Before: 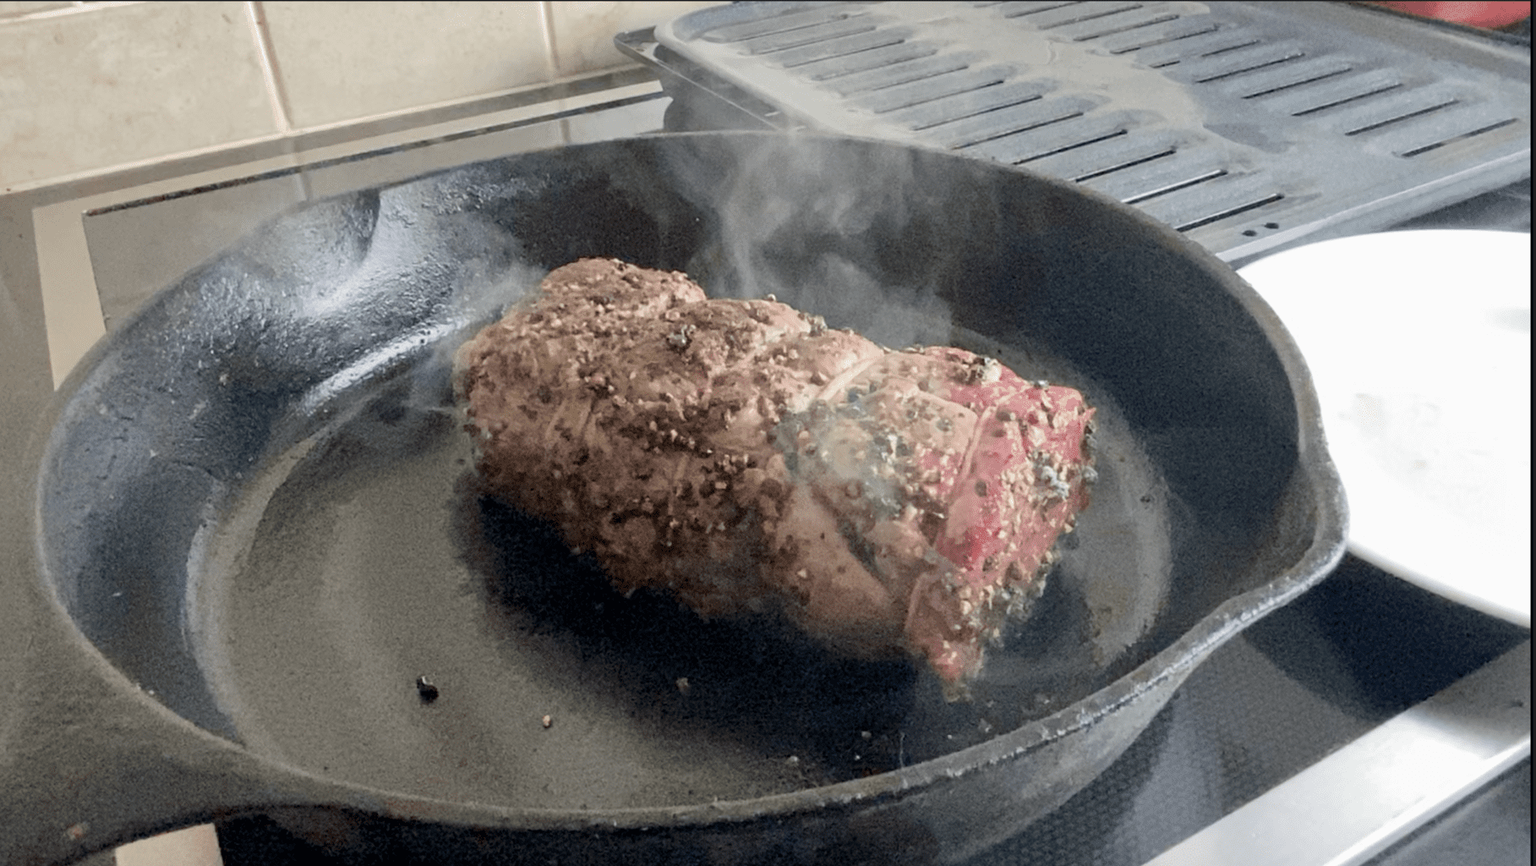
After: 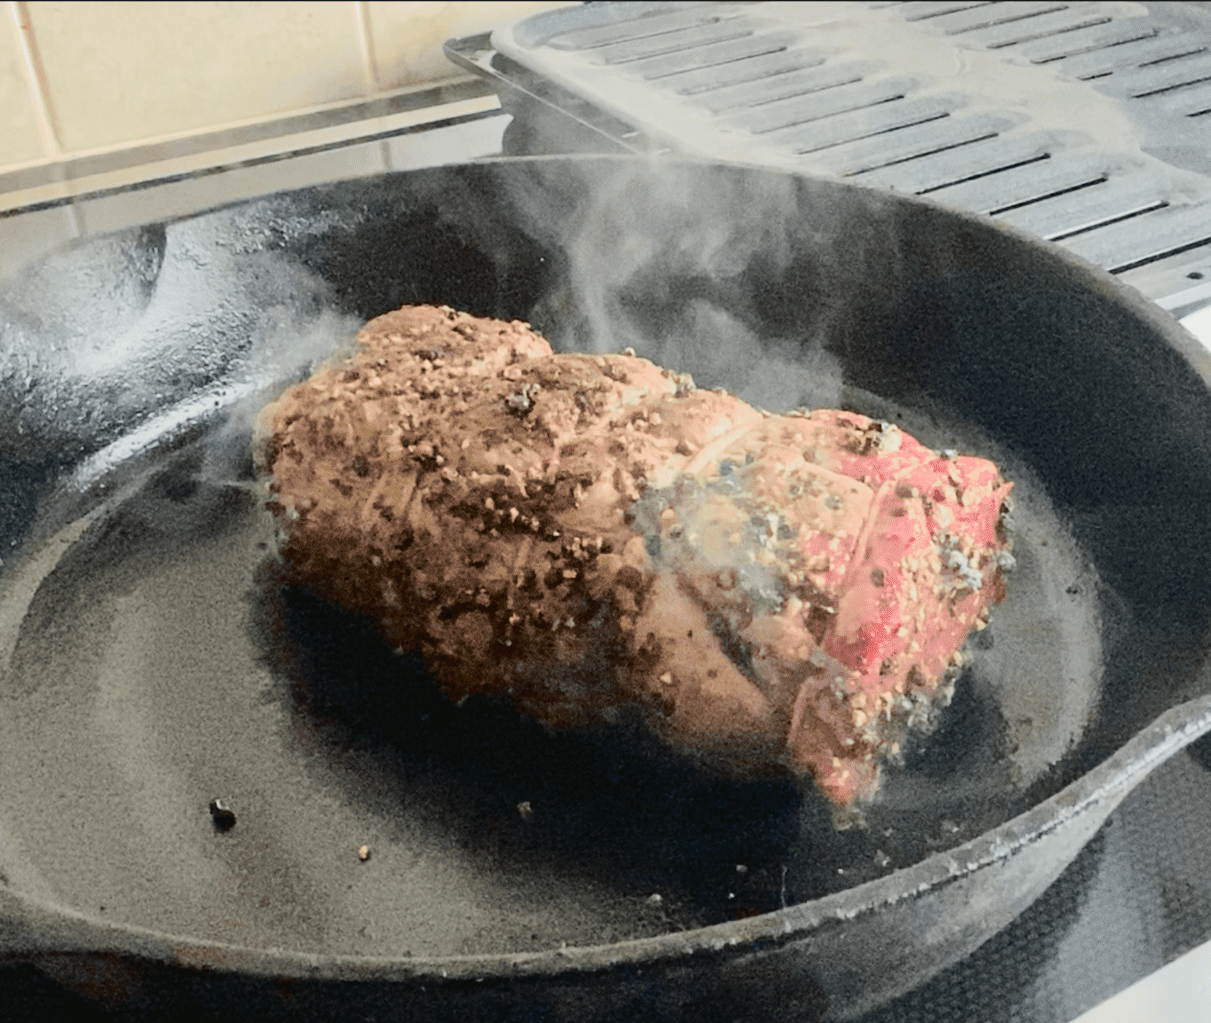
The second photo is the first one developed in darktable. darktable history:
crop and rotate: left 15.579%, right 17.724%
tone curve: curves: ch0 [(0, 0.03) (0.113, 0.087) (0.207, 0.184) (0.515, 0.612) (0.712, 0.793) (1, 0.946)]; ch1 [(0, 0) (0.172, 0.123) (0.317, 0.279) (0.407, 0.401) (0.476, 0.482) (0.505, 0.499) (0.534, 0.534) (0.632, 0.645) (0.726, 0.745) (1, 1)]; ch2 [(0, 0) (0.411, 0.424) (0.476, 0.492) (0.521, 0.524) (0.541, 0.559) (0.65, 0.699) (1, 1)], color space Lab, independent channels, preserve colors none
